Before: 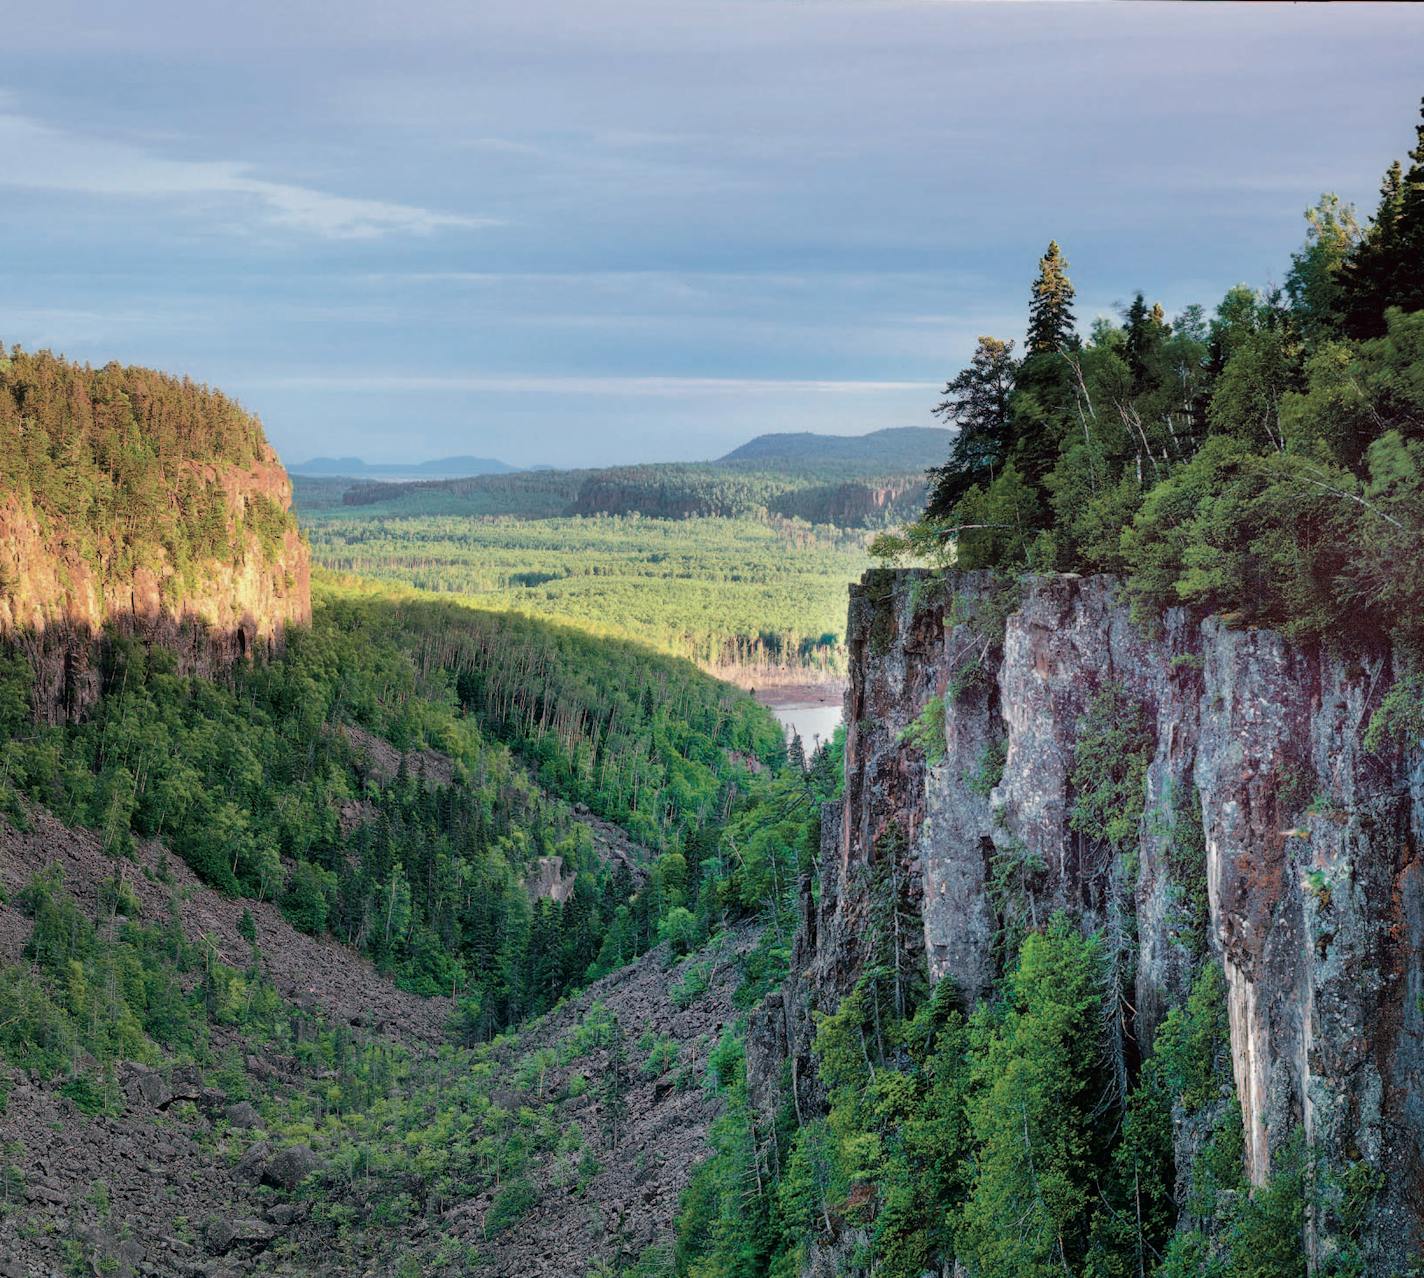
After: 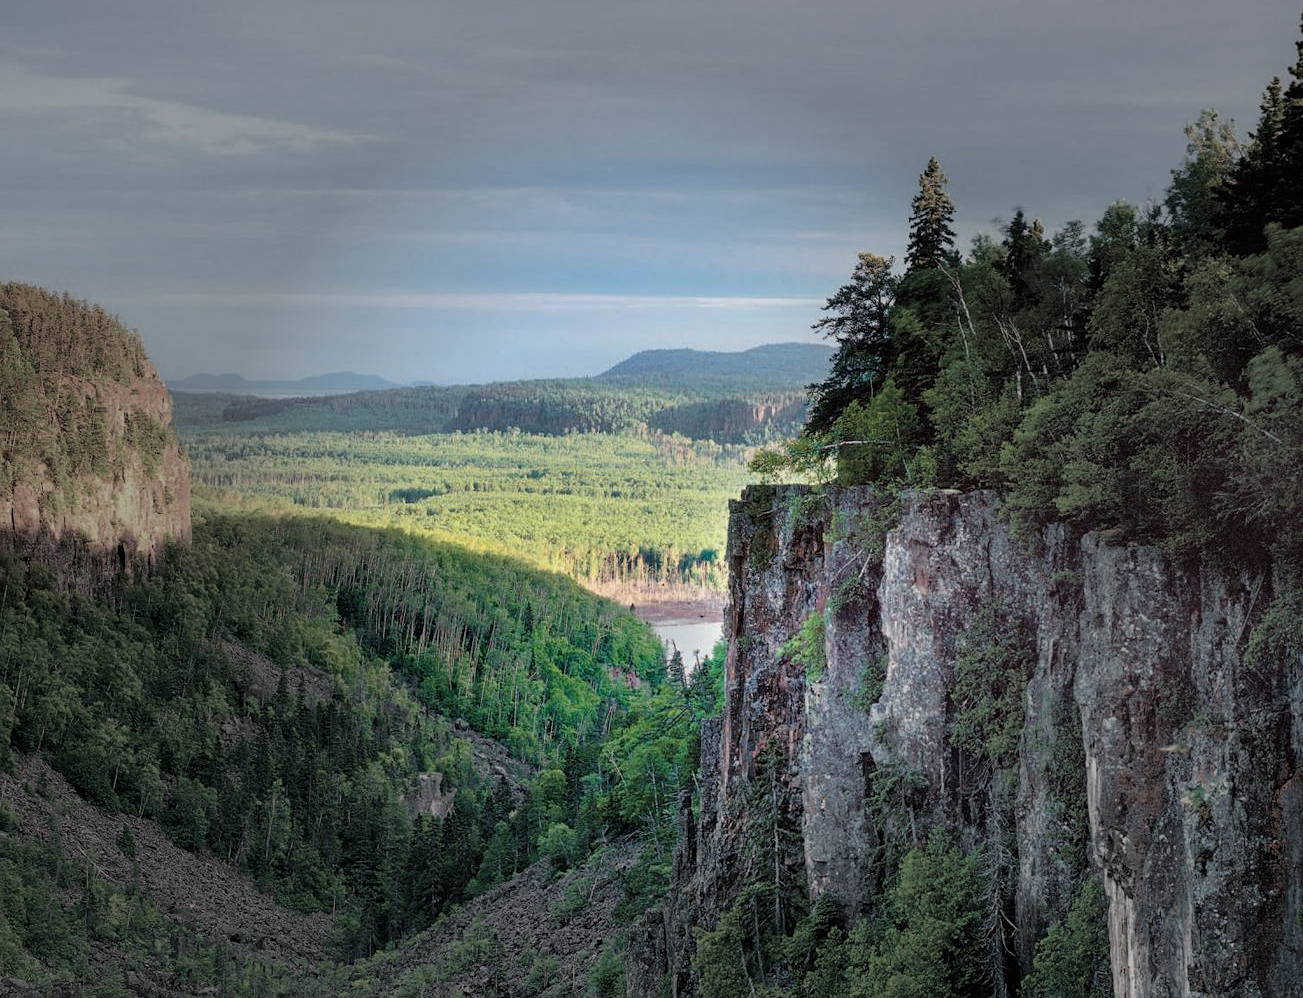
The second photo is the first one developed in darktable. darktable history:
crop: left 8.455%, top 6.585%, bottom 15.314%
sharpen: amount 0.21
vignetting: fall-off start 32.09%, fall-off radius 34.43%, unbound false
